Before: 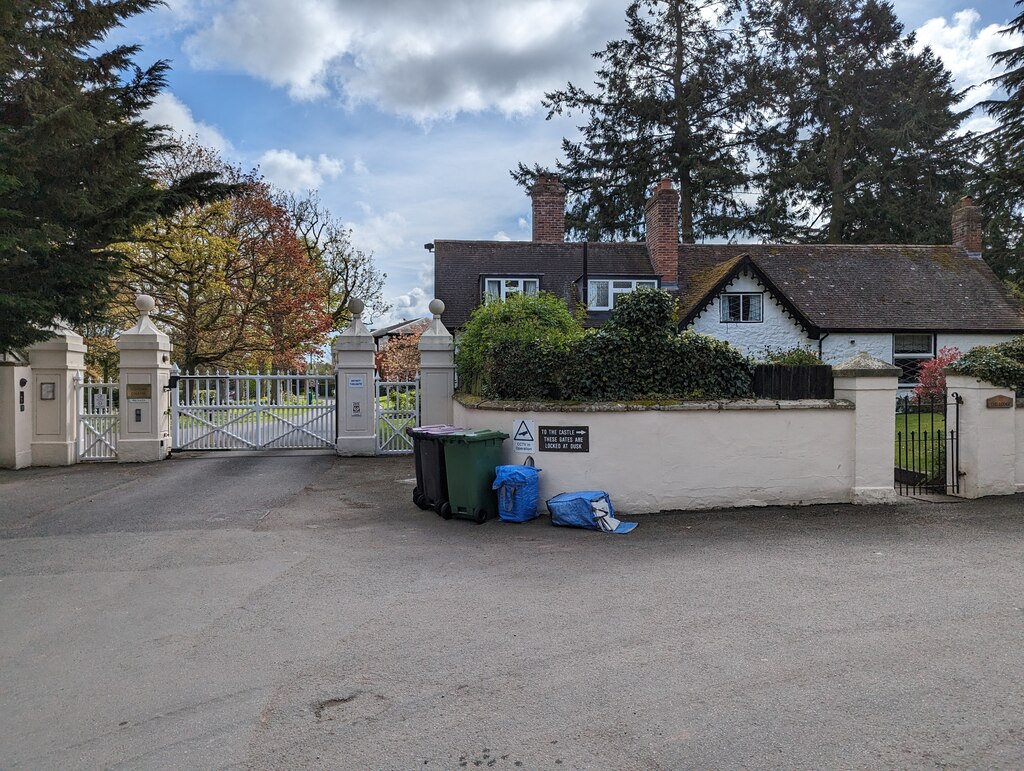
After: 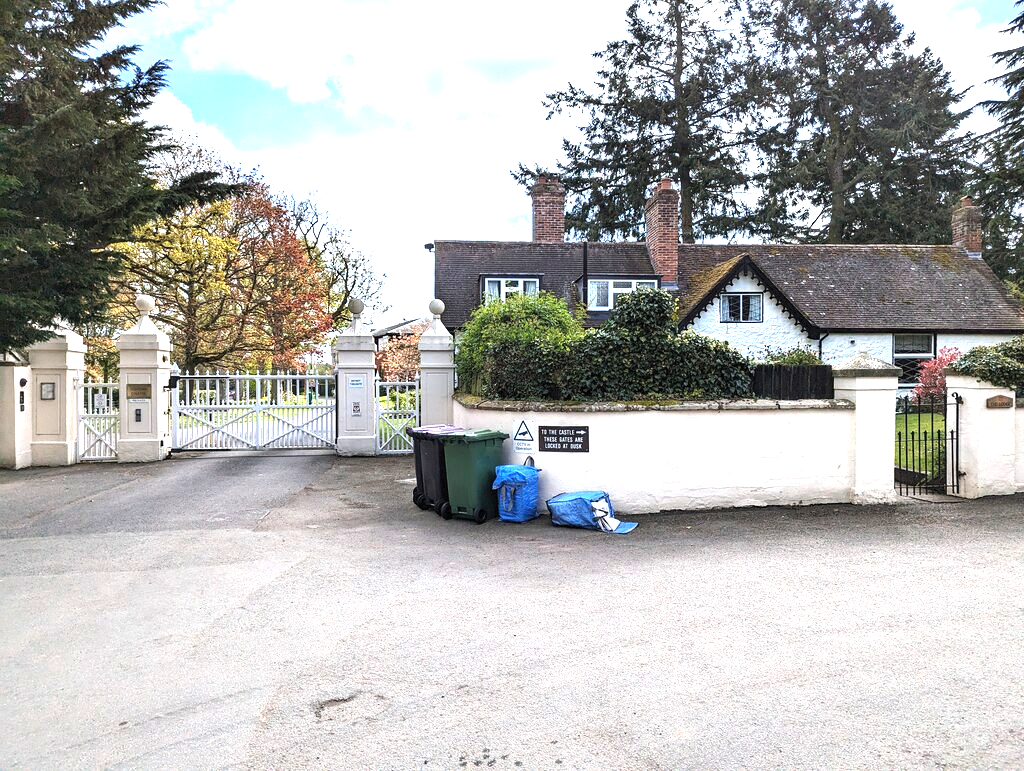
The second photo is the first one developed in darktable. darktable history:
tone equalizer: -8 EV -0.417 EV, -7 EV -0.389 EV, -6 EV -0.333 EV, -5 EV -0.222 EV, -3 EV 0.222 EV, -2 EV 0.333 EV, -1 EV 0.389 EV, +0 EV 0.417 EV, edges refinement/feathering 500, mask exposure compensation -1.57 EV, preserve details no
exposure: black level correction 0, exposure 1.3 EV, compensate highlight preservation false
